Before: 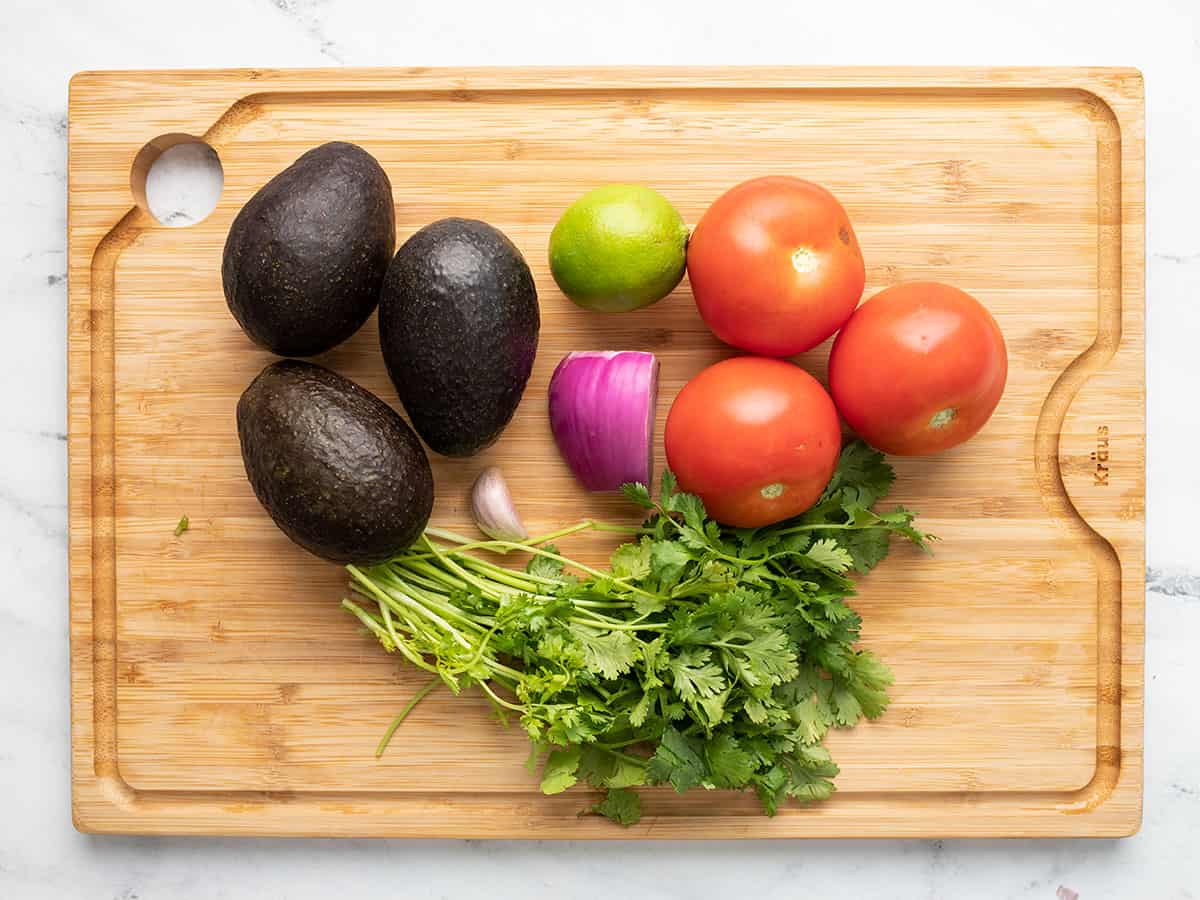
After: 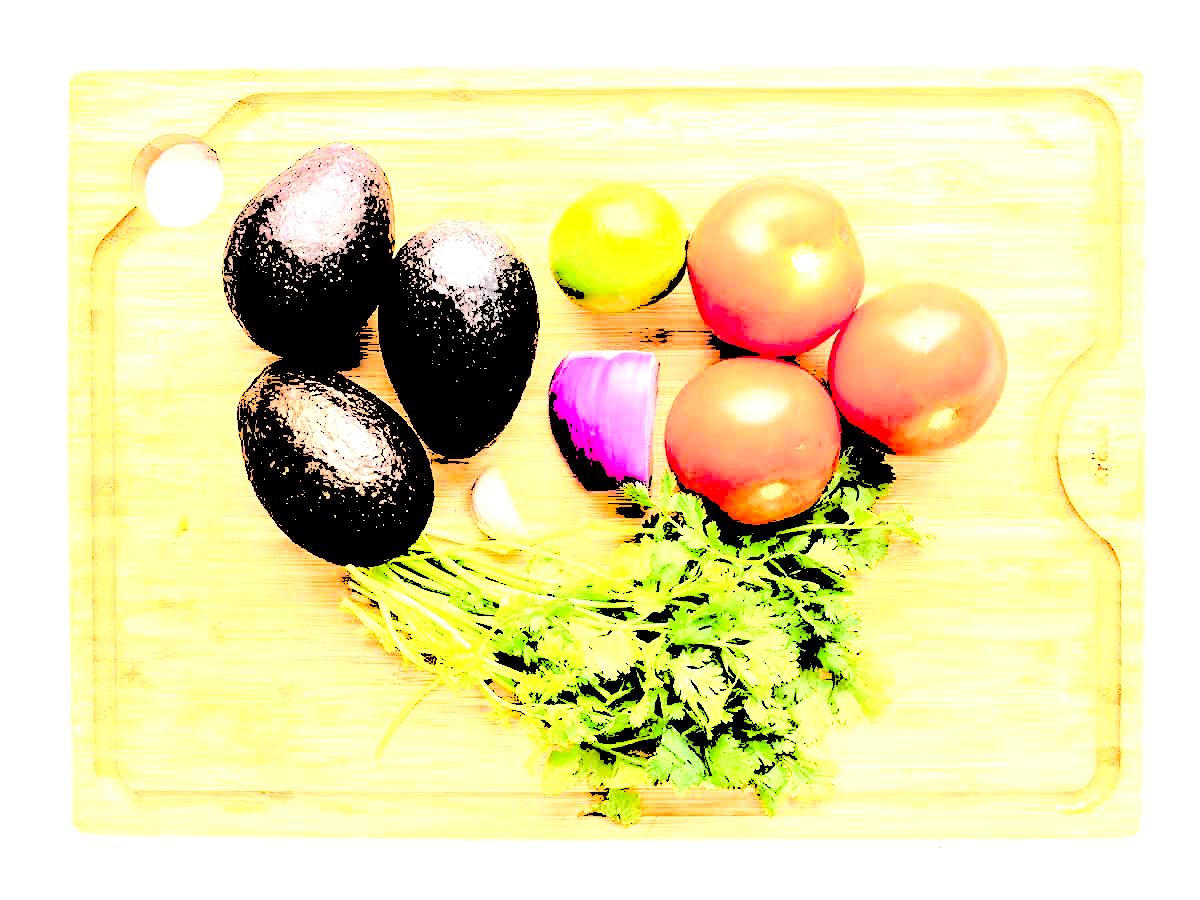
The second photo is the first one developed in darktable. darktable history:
tone curve: curves: ch0 [(0, 0) (0.003, 0.198) (0.011, 0.198) (0.025, 0.198) (0.044, 0.198) (0.069, 0.201) (0.1, 0.202) (0.136, 0.207) (0.177, 0.212) (0.224, 0.222) (0.277, 0.27) (0.335, 0.332) (0.399, 0.422) (0.468, 0.542) (0.543, 0.626) (0.623, 0.698) (0.709, 0.764) (0.801, 0.82) (0.898, 0.863) (1, 1)], color space Lab, independent channels
levels: levels [0.246, 0.256, 0.506]
